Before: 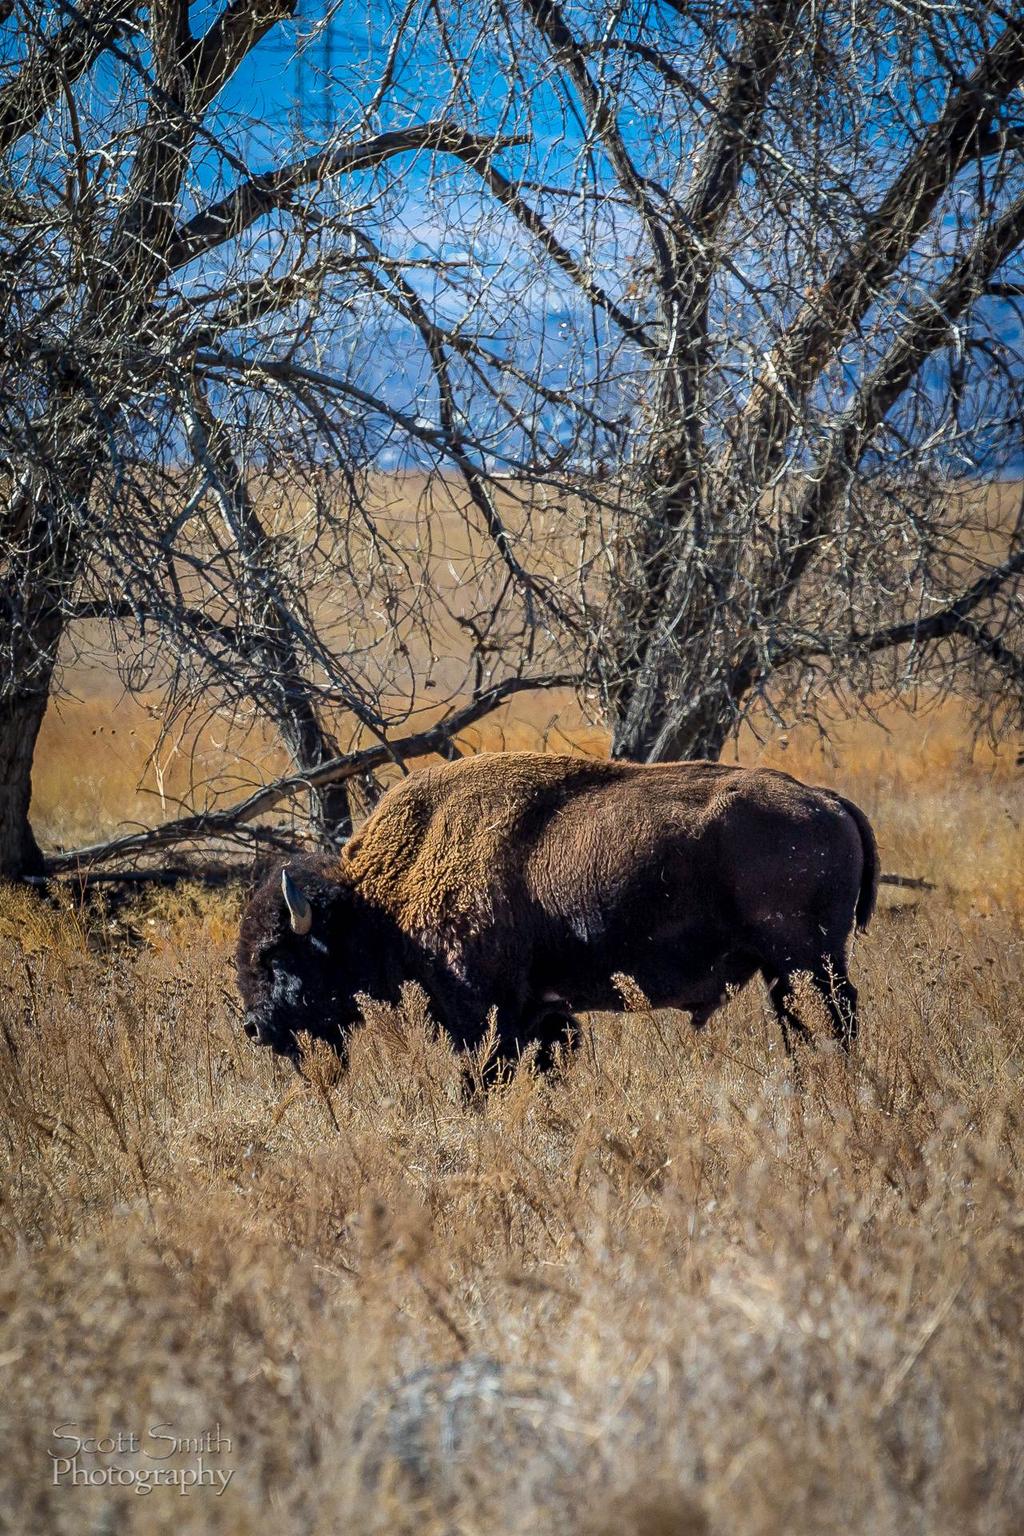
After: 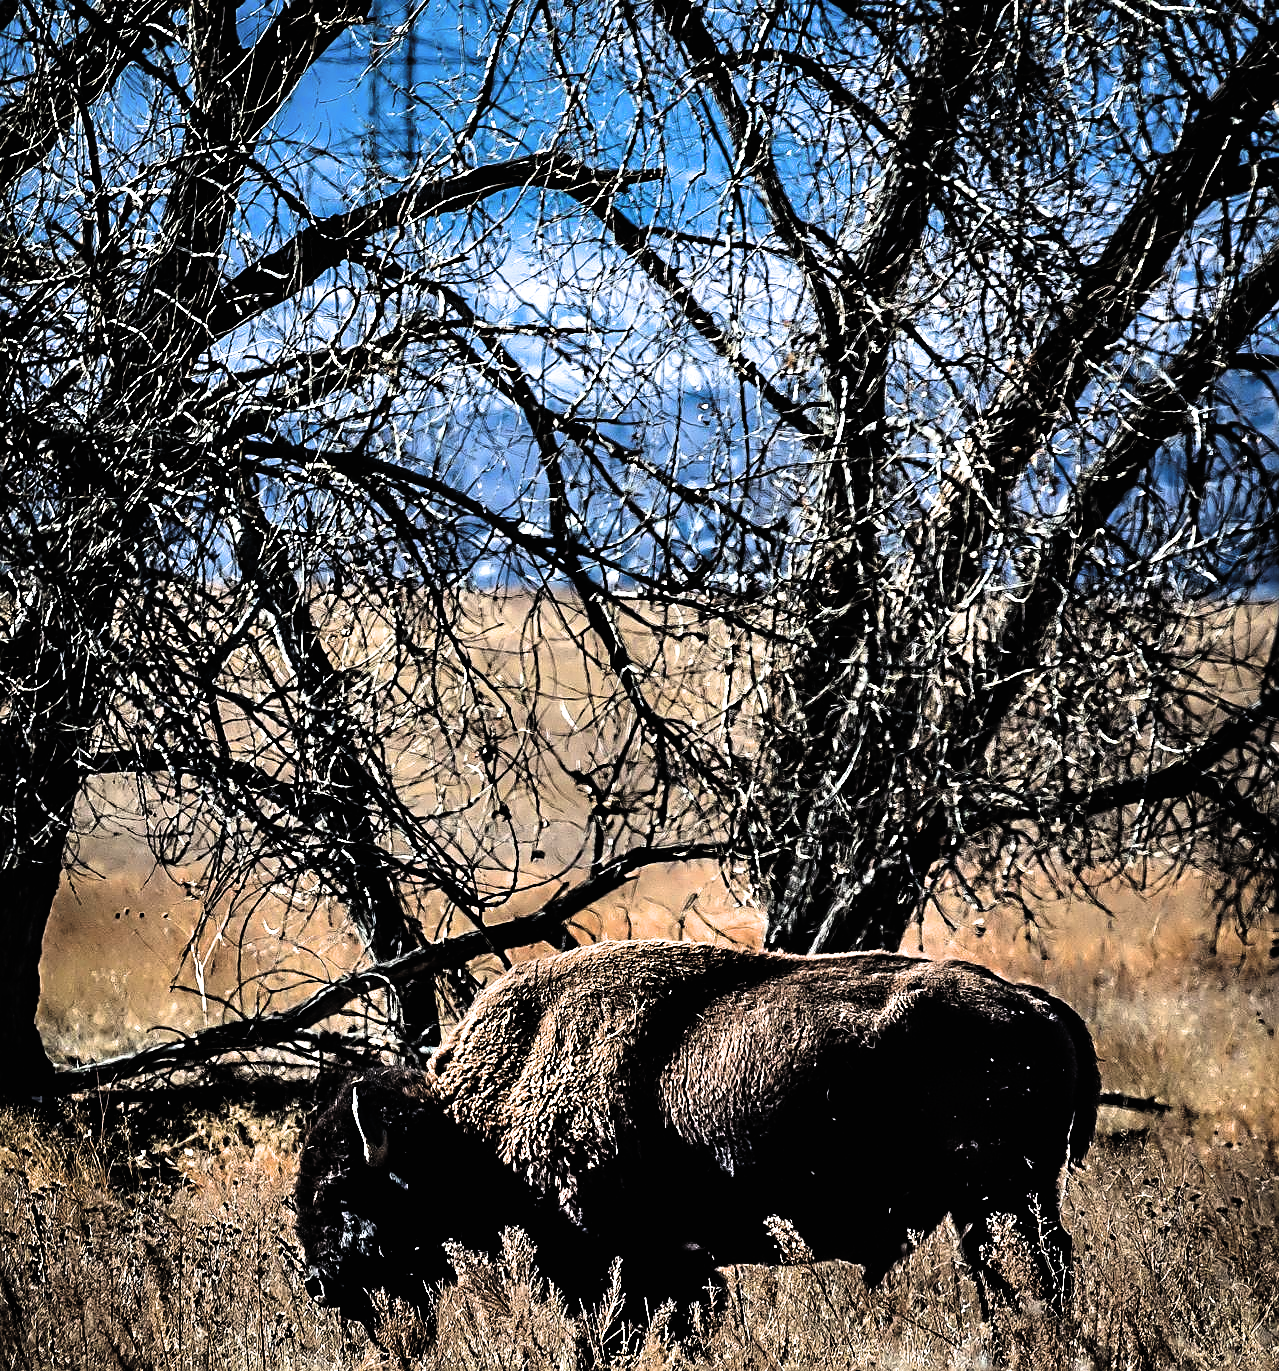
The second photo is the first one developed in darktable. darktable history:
crop: bottom 28.576%
sharpen: on, module defaults
rgb curve: curves: ch0 [(0, 0.186) (0.314, 0.284) (0.775, 0.708) (1, 1)], compensate middle gray true, preserve colors none
filmic rgb: black relative exposure -3.75 EV, white relative exposure 2.4 EV, dynamic range scaling -50%, hardness 3.42, latitude 30%, contrast 1.8
contrast equalizer: y [[0.783, 0.666, 0.575, 0.77, 0.556, 0.501], [0.5 ×6], [0.5 ×6], [0, 0.02, 0.272, 0.399, 0.062, 0], [0 ×6]]
